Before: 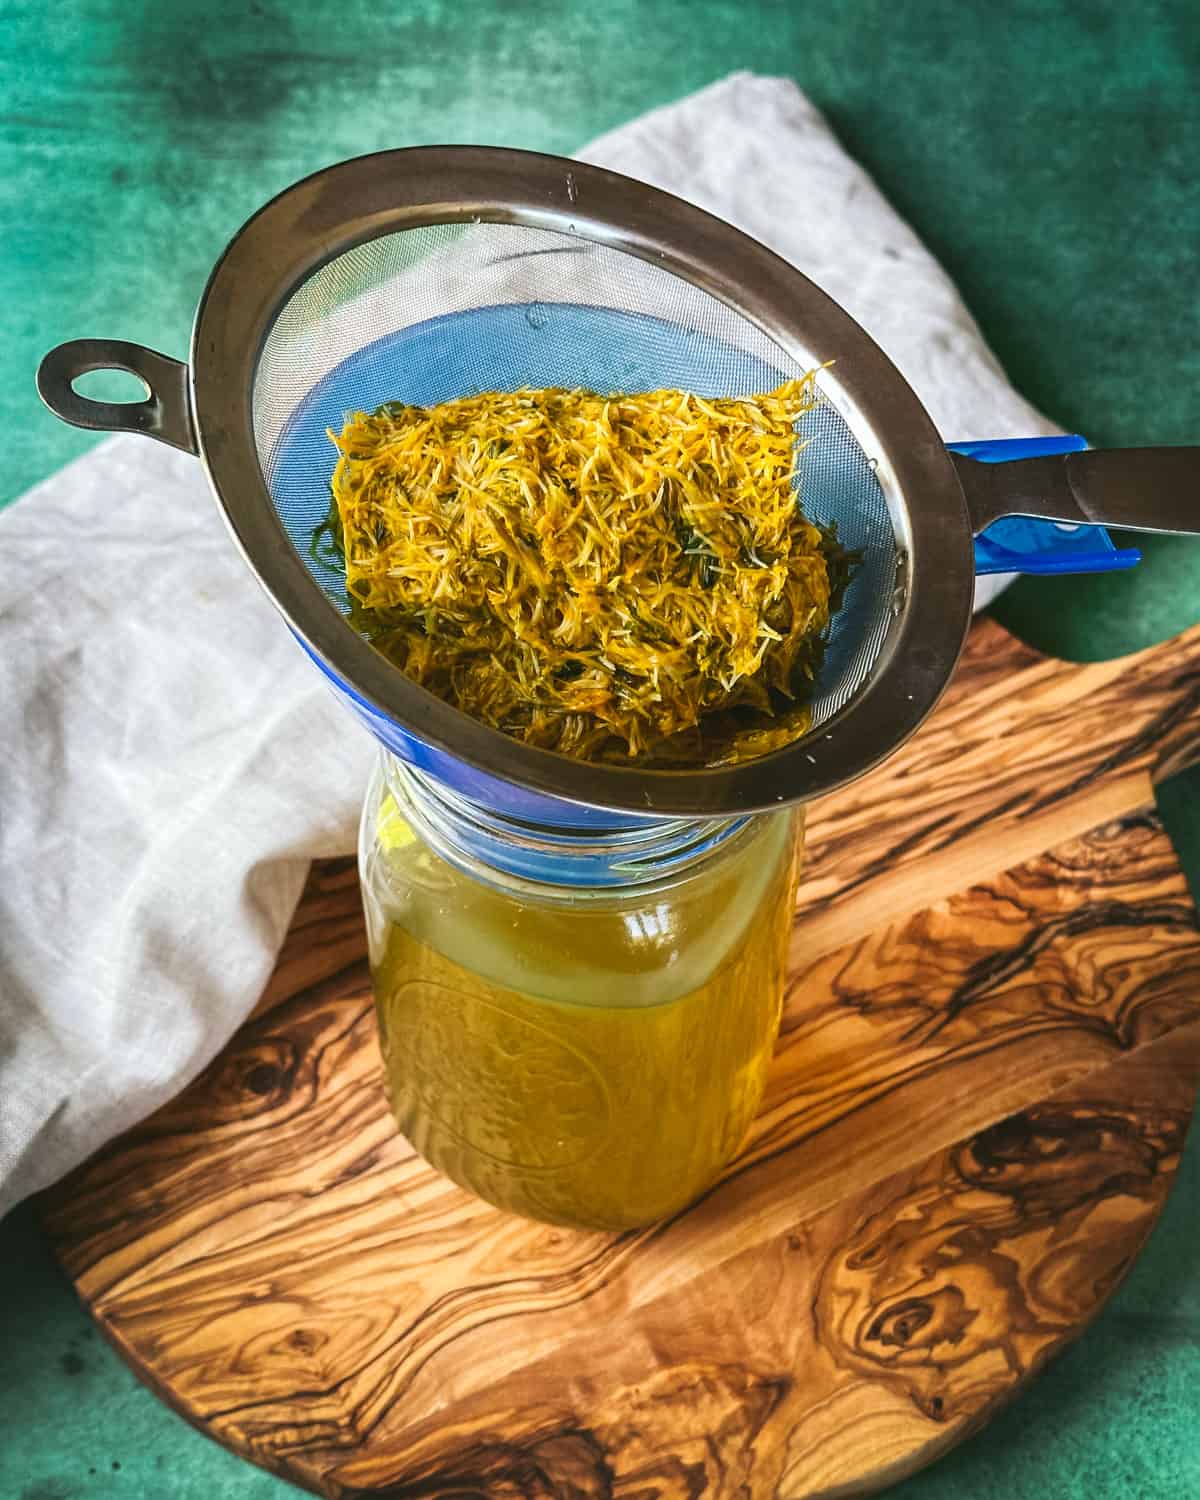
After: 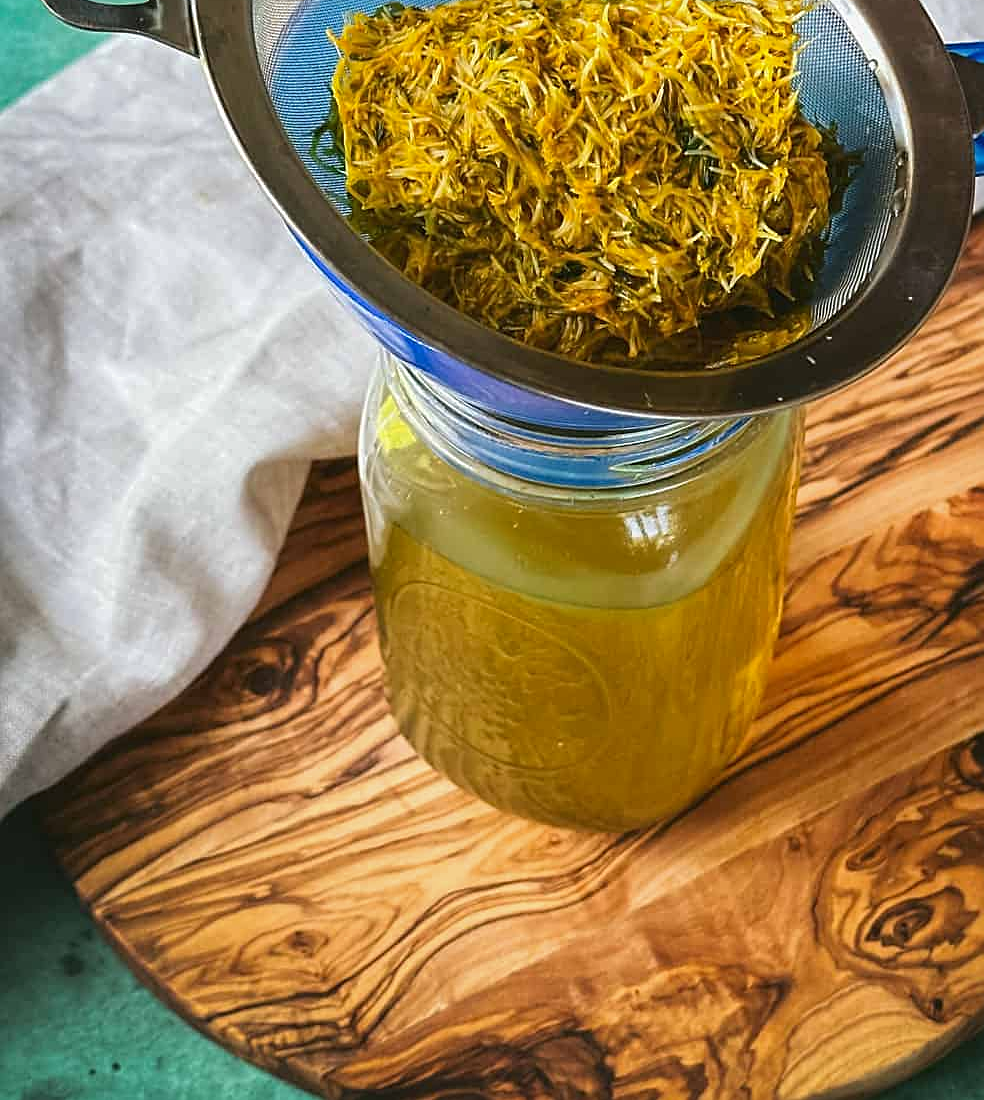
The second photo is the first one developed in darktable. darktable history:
sharpen: on, module defaults
crop: top 26.631%, right 17.95%
shadows and highlights: shadows -20.61, white point adjustment -1.89, highlights -35.09
